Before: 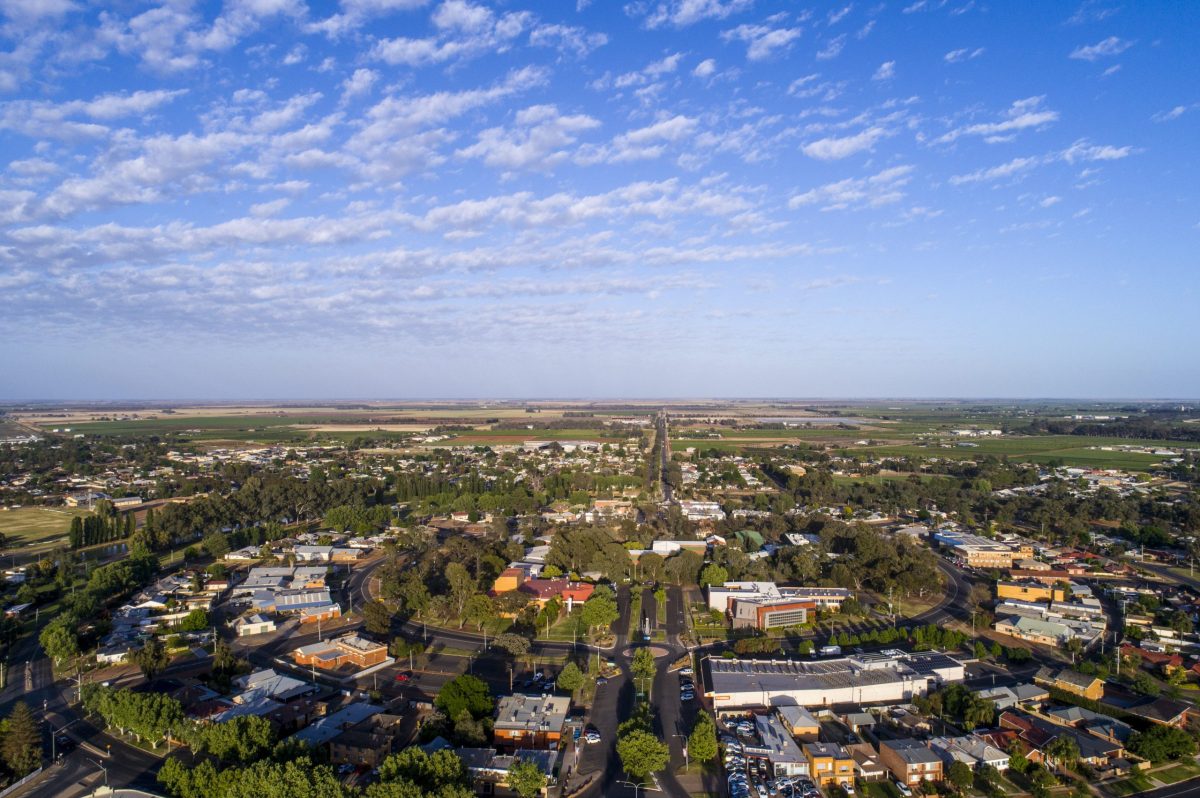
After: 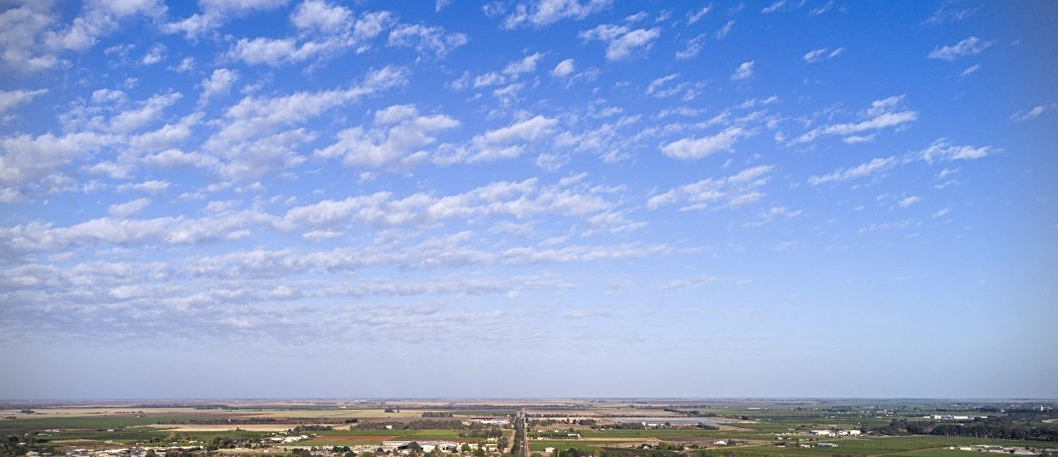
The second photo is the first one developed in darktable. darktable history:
levels: levels [0.016, 0.5, 0.996]
sharpen: on, module defaults
crop and rotate: left 11.754%, bottom 42.611%
vignetting: dithering 8-bit output
